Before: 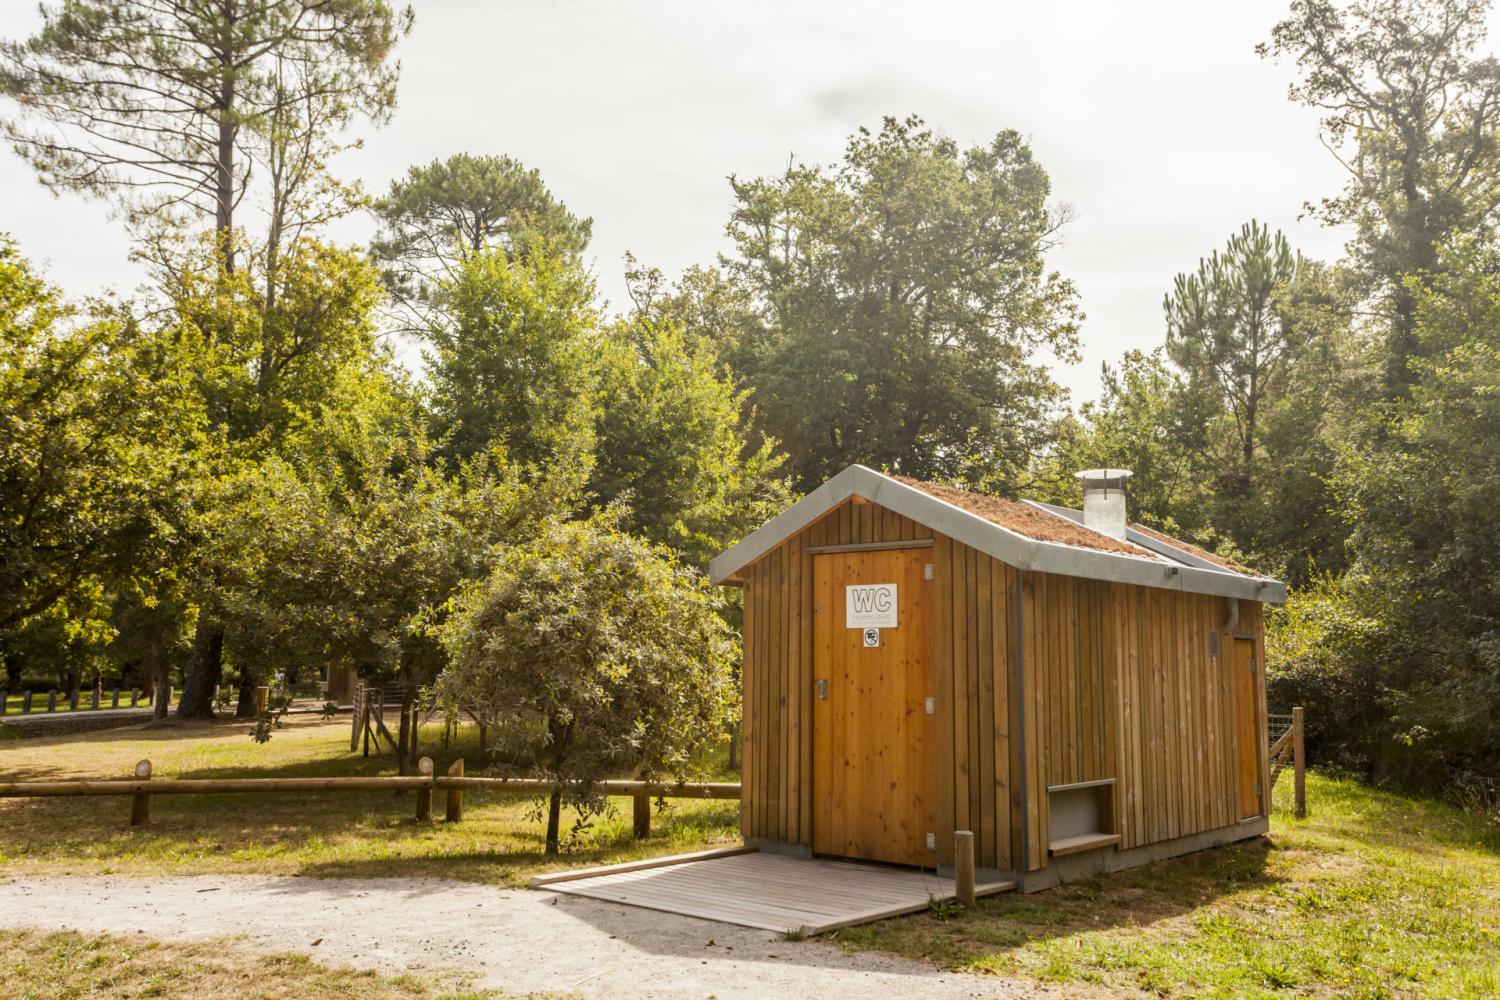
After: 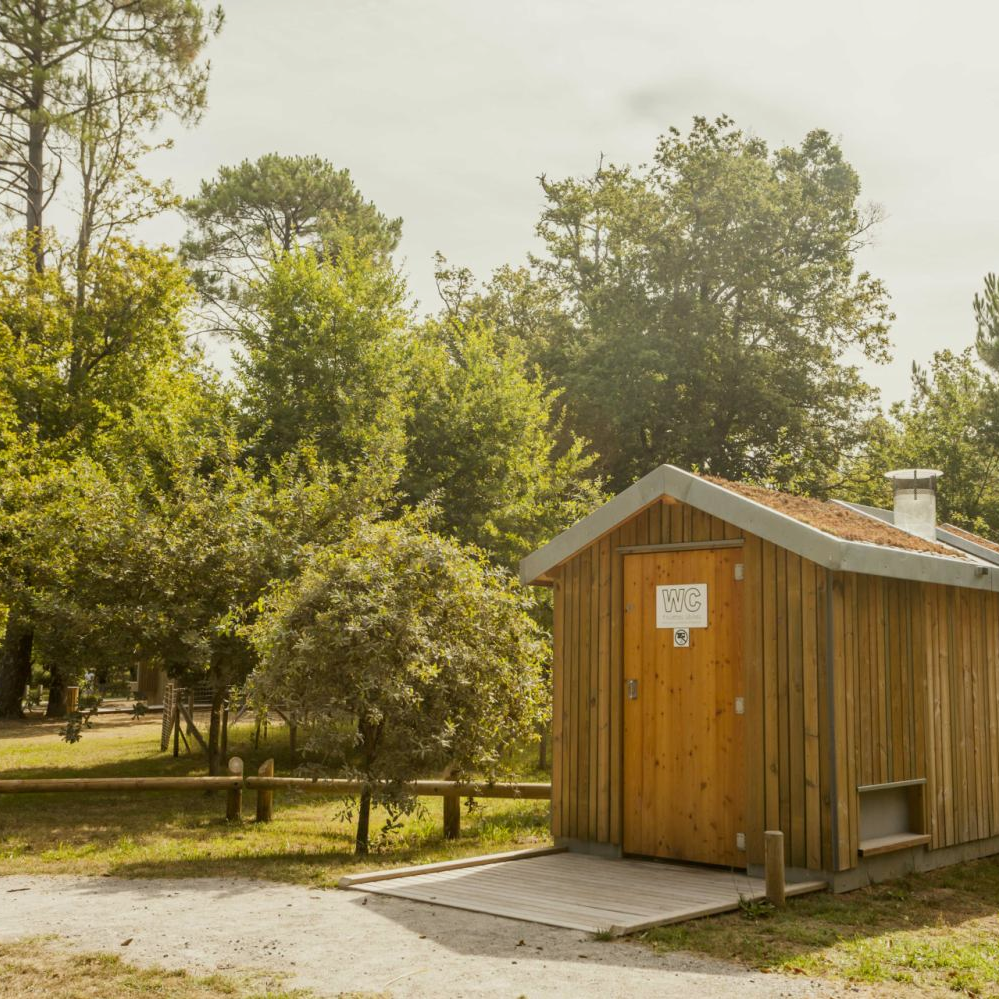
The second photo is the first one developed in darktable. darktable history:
color balance: mode lift, gamma, gain (sRGB), lift [1.04, 1, 1, 0.97], gamma [1.01, 1, 1, 0.97], gain [0.96, 1, 1, 0.97]
exposure: black level correction 0.001, exposure -0.125 EV, compensate exposure bias true, compensate highlight preservation false
crop and rotate: left 12.673%, right 20.66%
